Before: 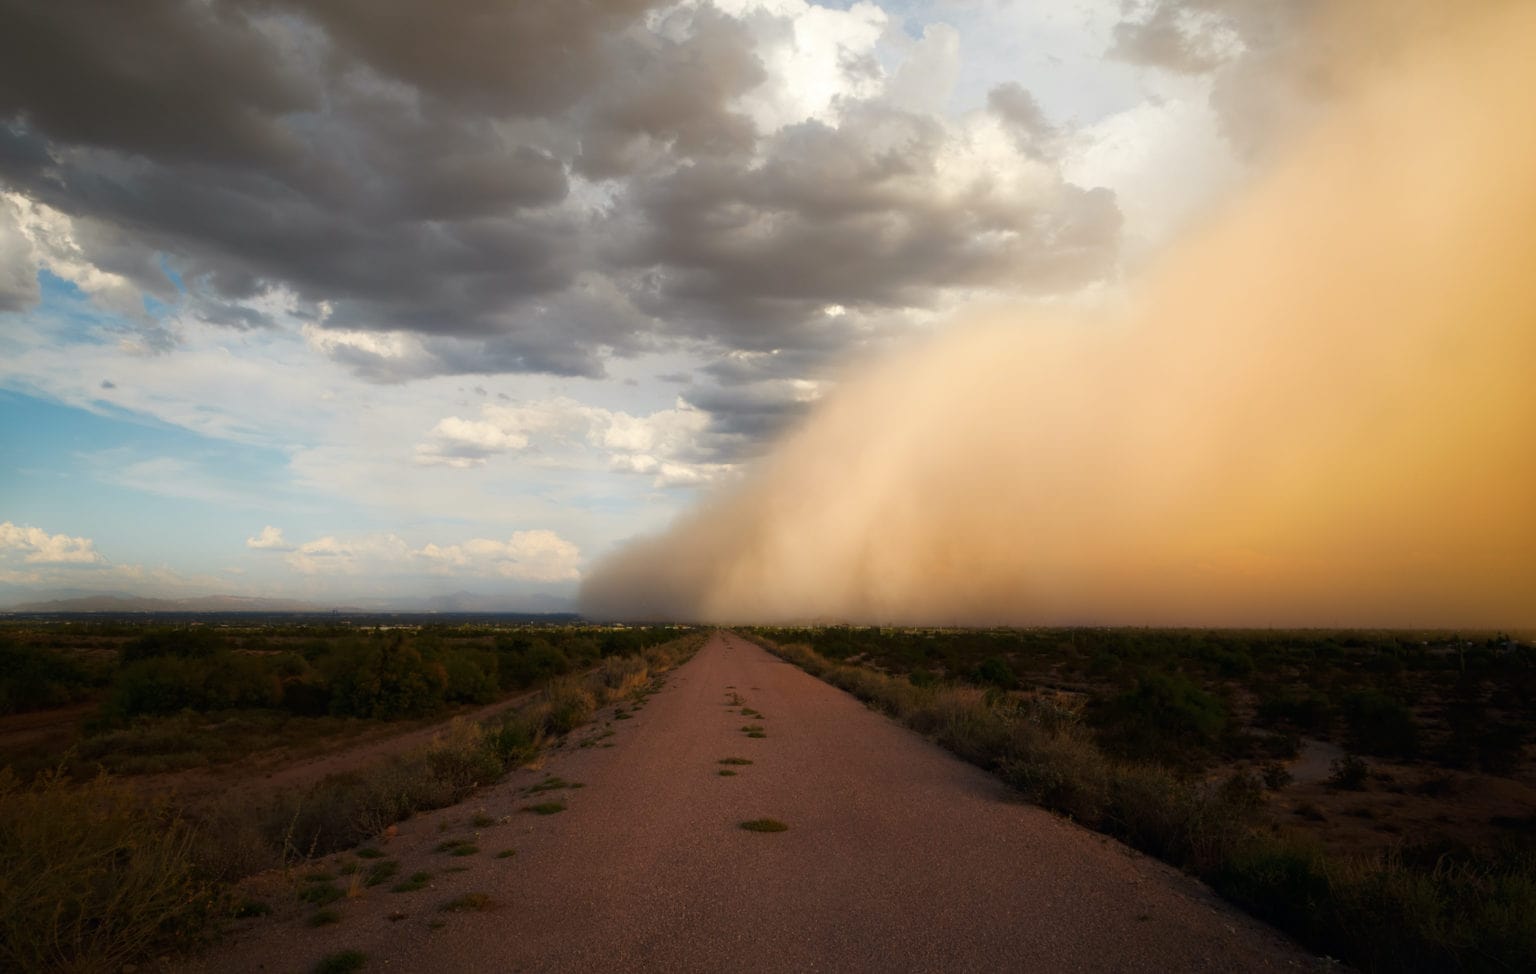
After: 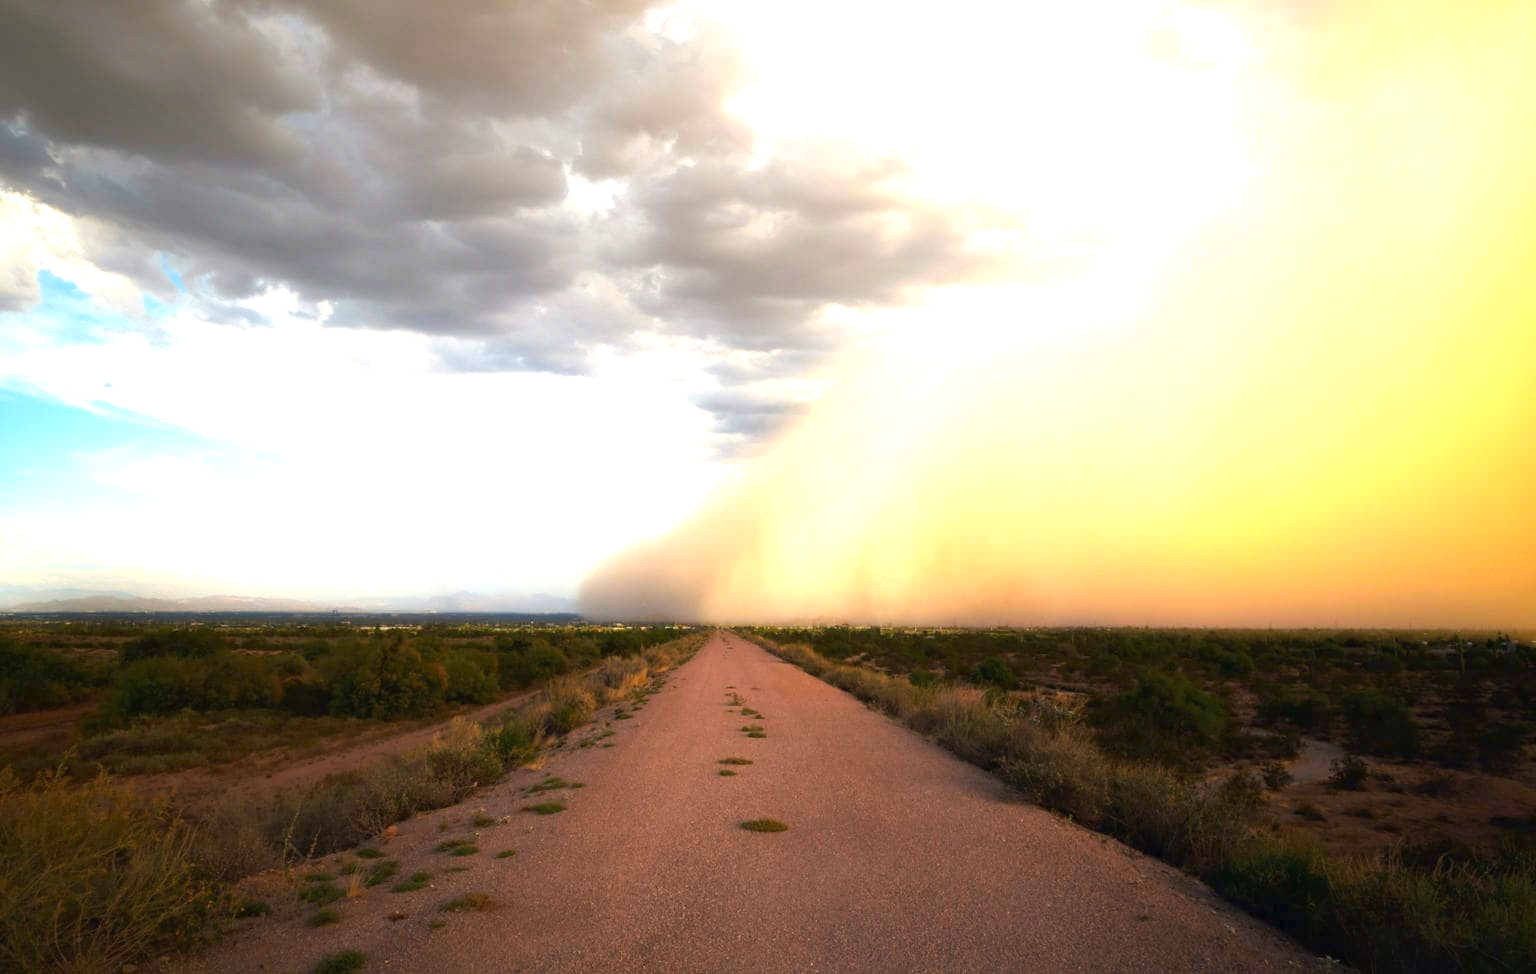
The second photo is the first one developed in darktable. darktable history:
exposure: black level correction 0, exposure 1.452 EV, compensate highlight preservation false
contrast brightness saturation: contrast 0.103, brightness 0.031, saturation 0.089
